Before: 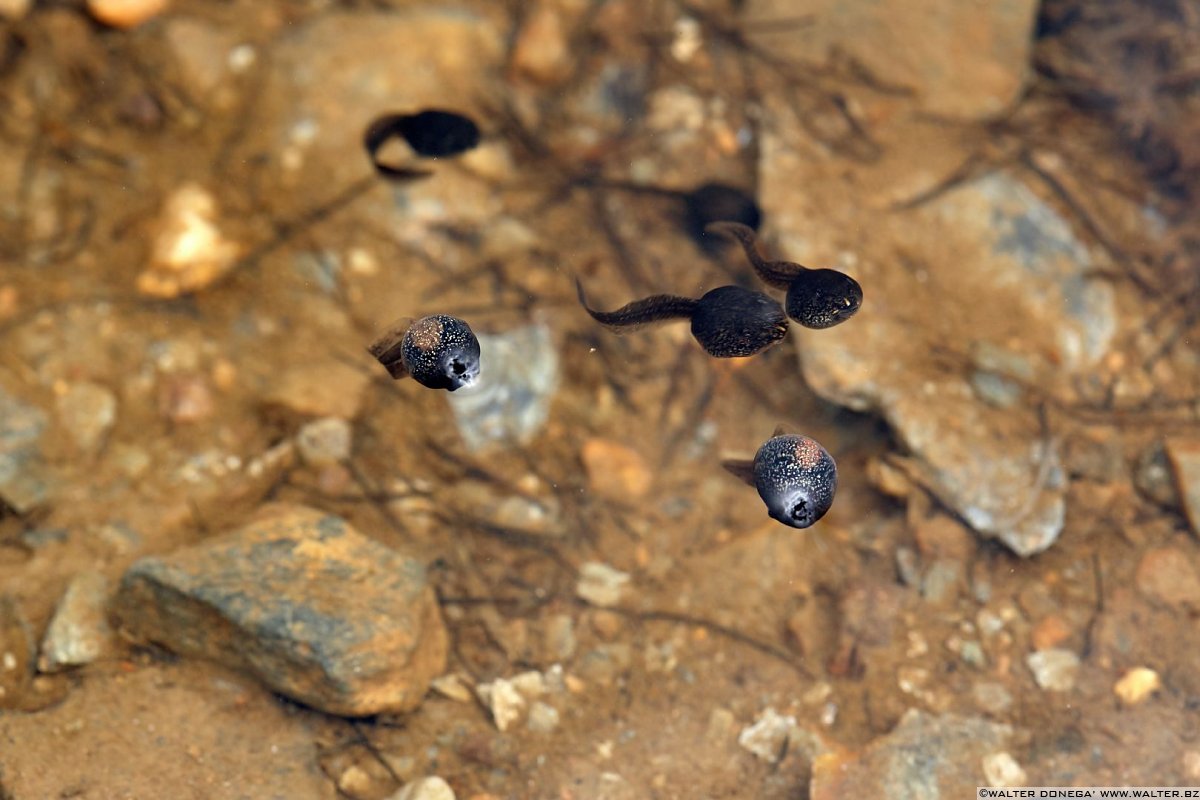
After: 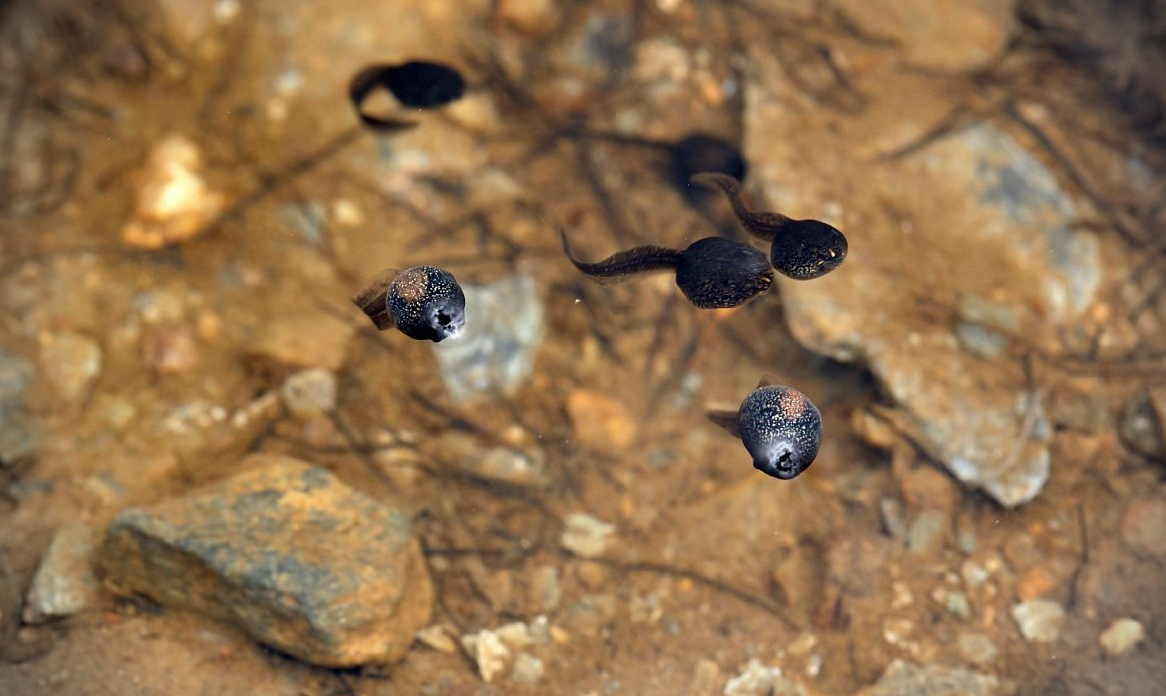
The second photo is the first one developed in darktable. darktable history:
crop: left 1.297%, top 6.178%, right 1.524%, bottom 6.802%
vignetting: fall-off start 87.87%, fall-off radius 25.88%
